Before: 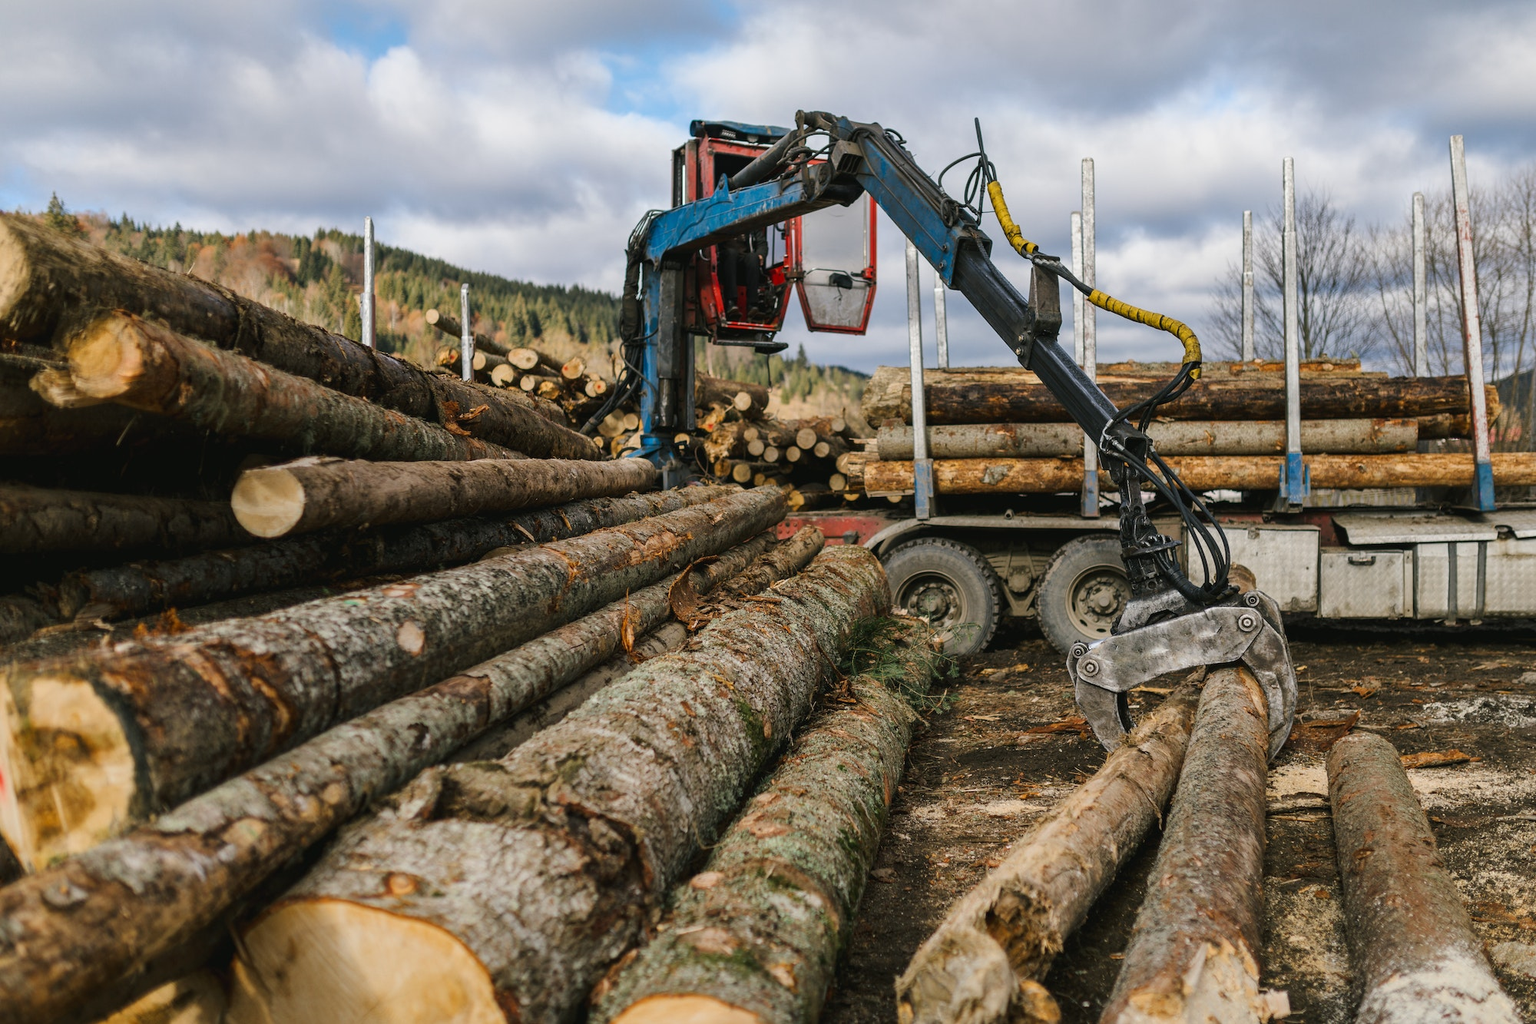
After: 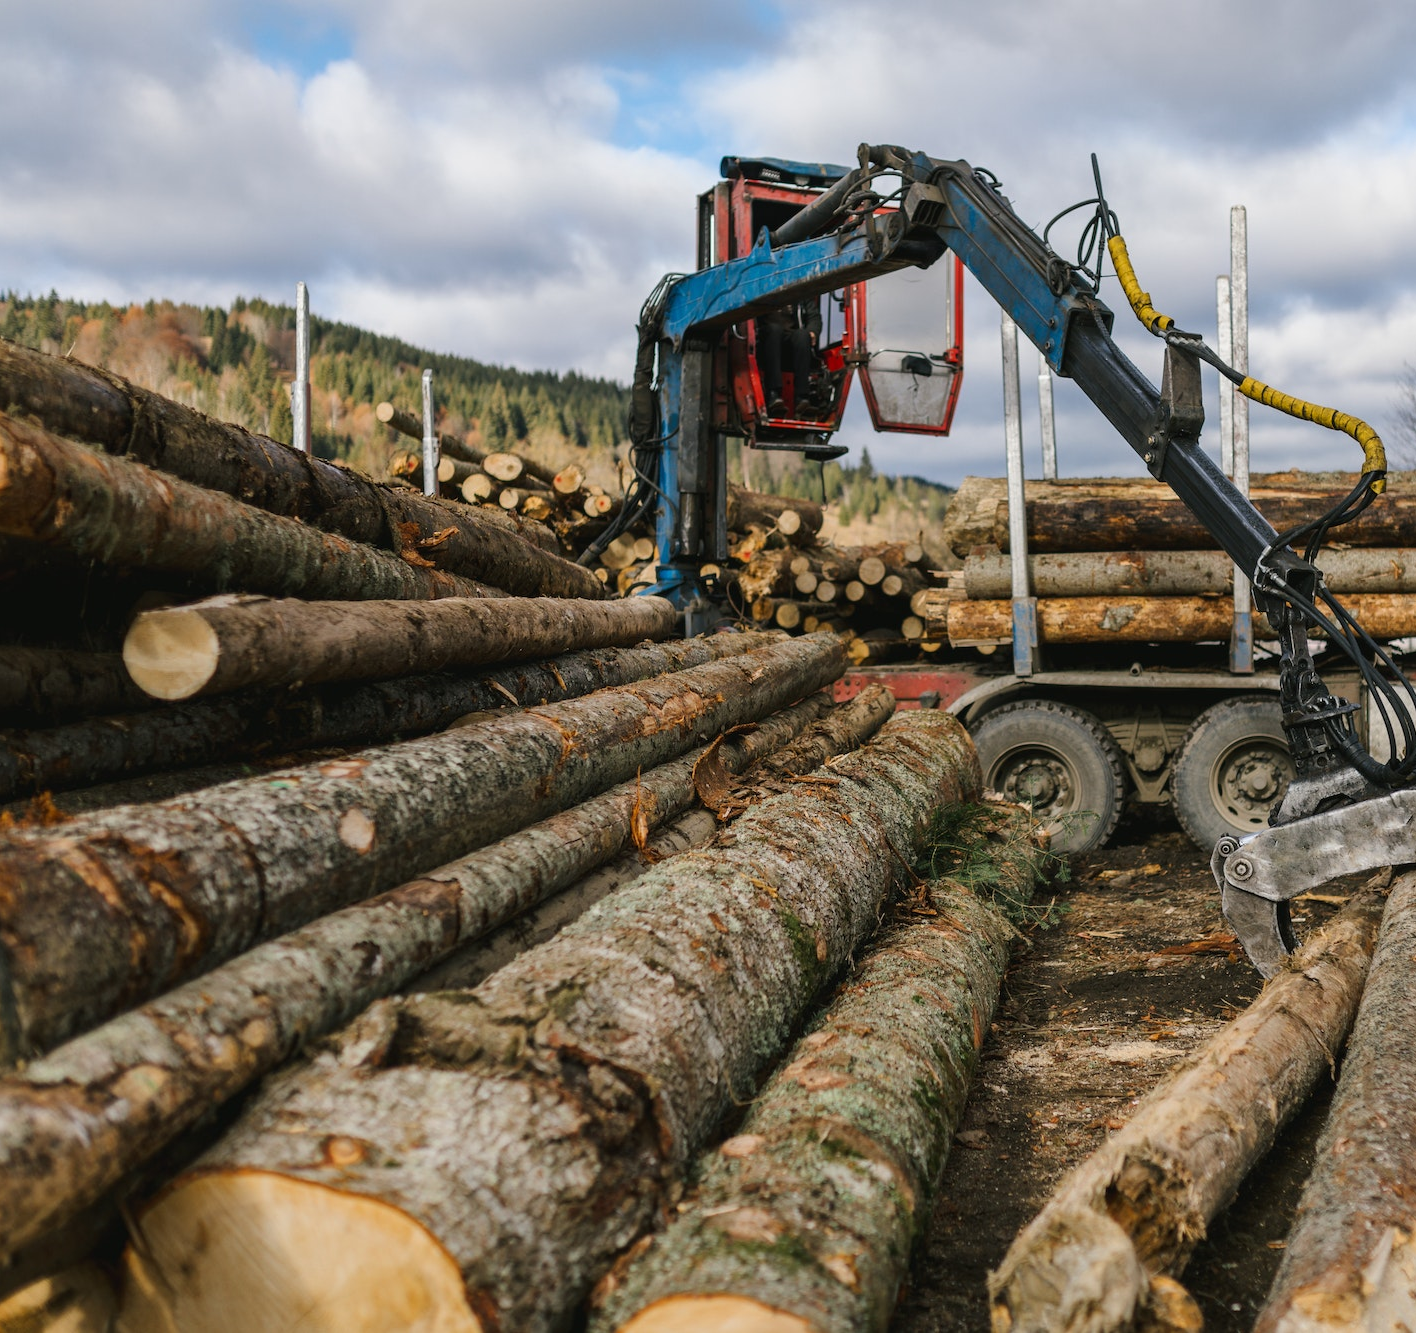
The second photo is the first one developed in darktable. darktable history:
crop and rotate: left 8.925%, right 20.246%
